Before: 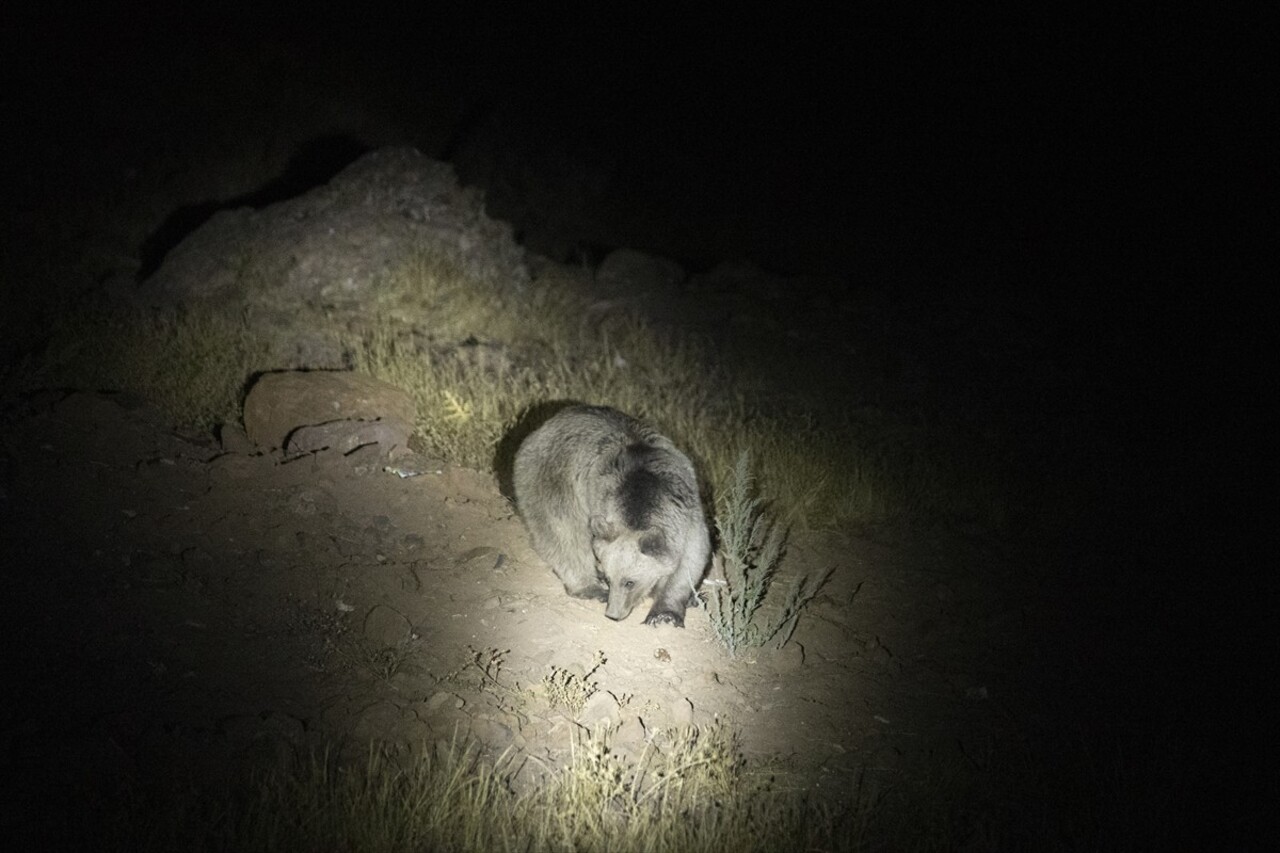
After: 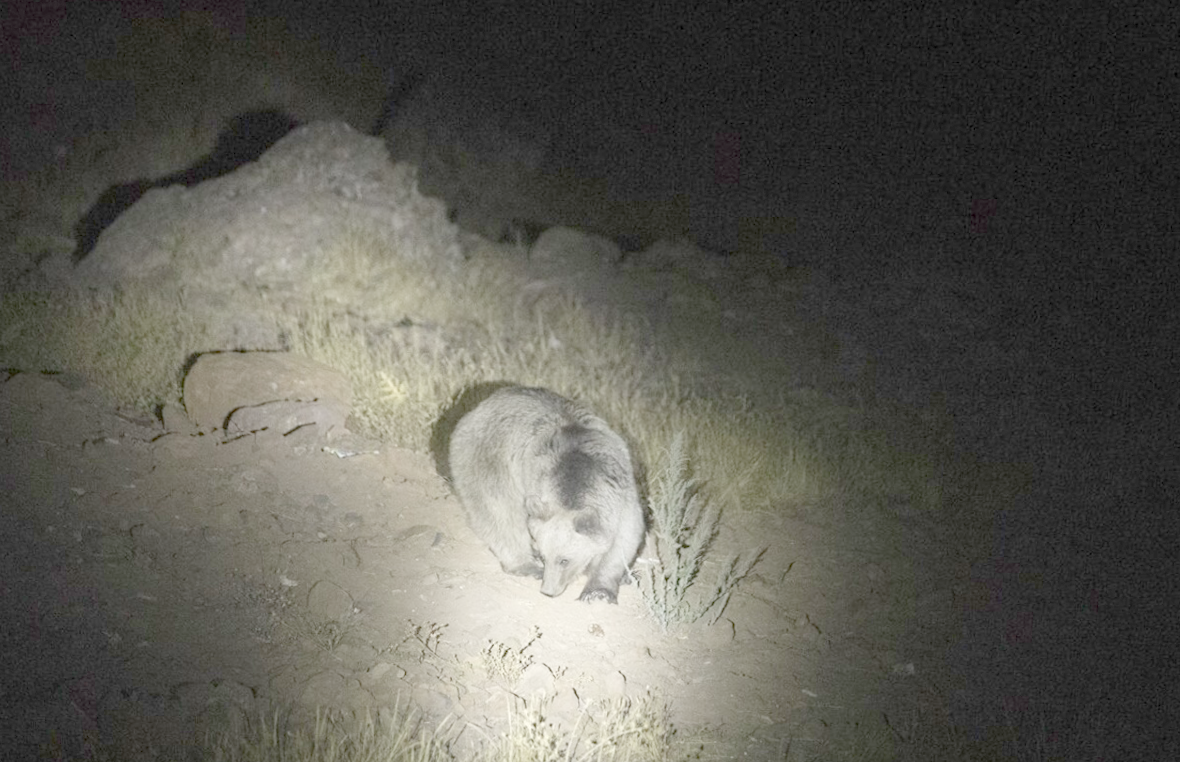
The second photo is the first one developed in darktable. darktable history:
rotate and perspective: rotation 0.074°, lens shift (vertical) 0.096, lens shift (horizontal) -0.041, crop left 0.043, crop right 0.952, crop top 0.024, crop bottom 0.979
crop: left 1.964%, top 3.251%, right 1.122%, bottom 4.933%
